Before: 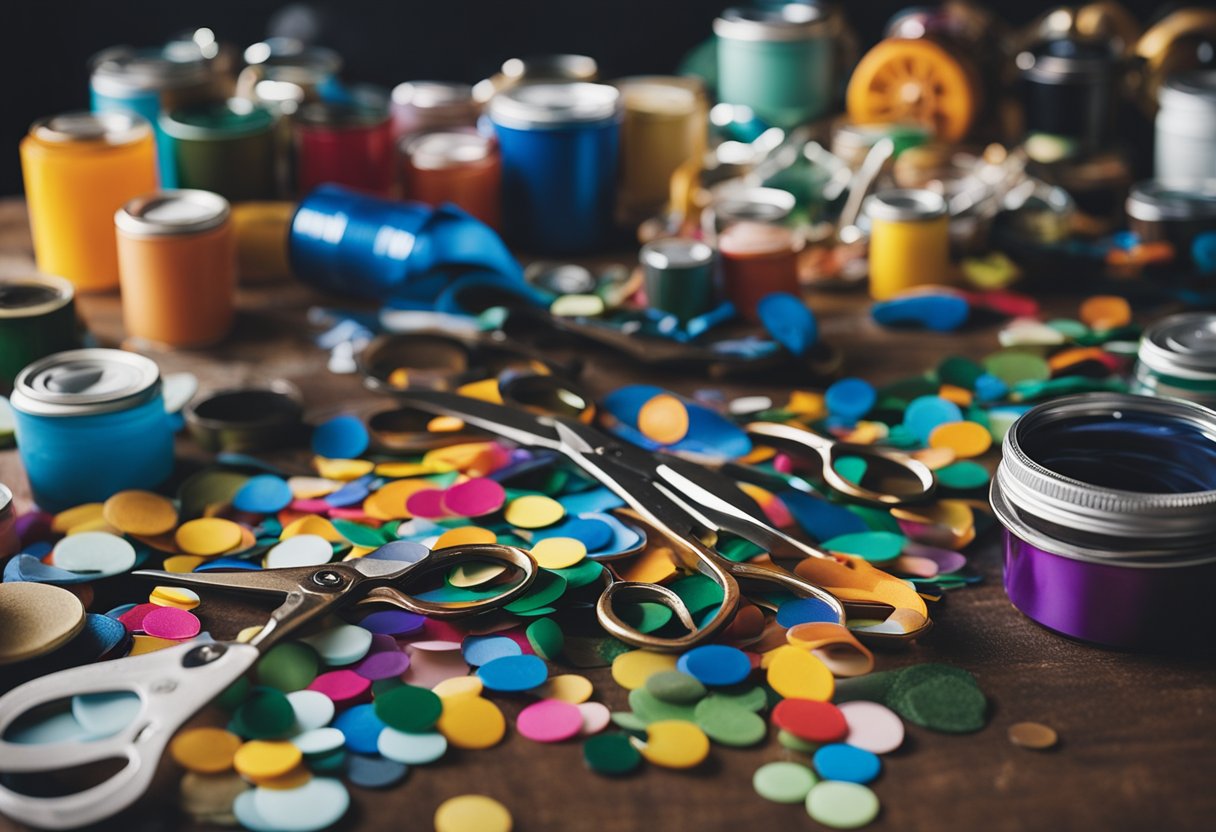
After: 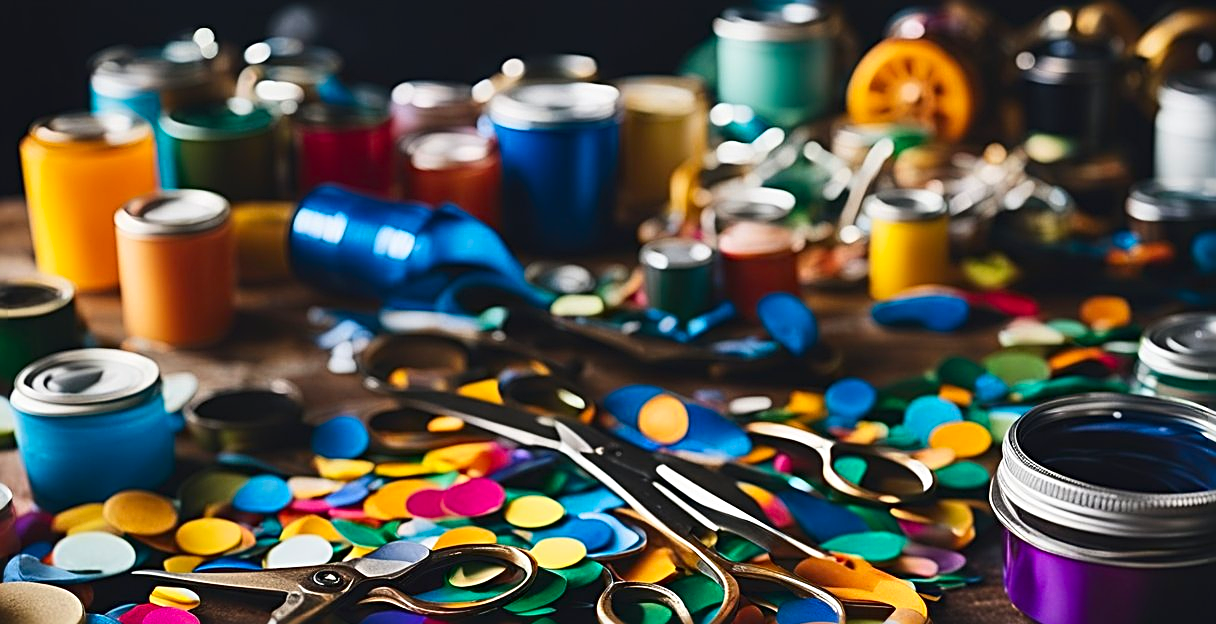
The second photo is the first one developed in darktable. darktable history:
contrast brightness saturation: contrast 0.175, saturation 0.3
crop: bottom 24.991%
sharpen: radius 2.808, amount 0.719
